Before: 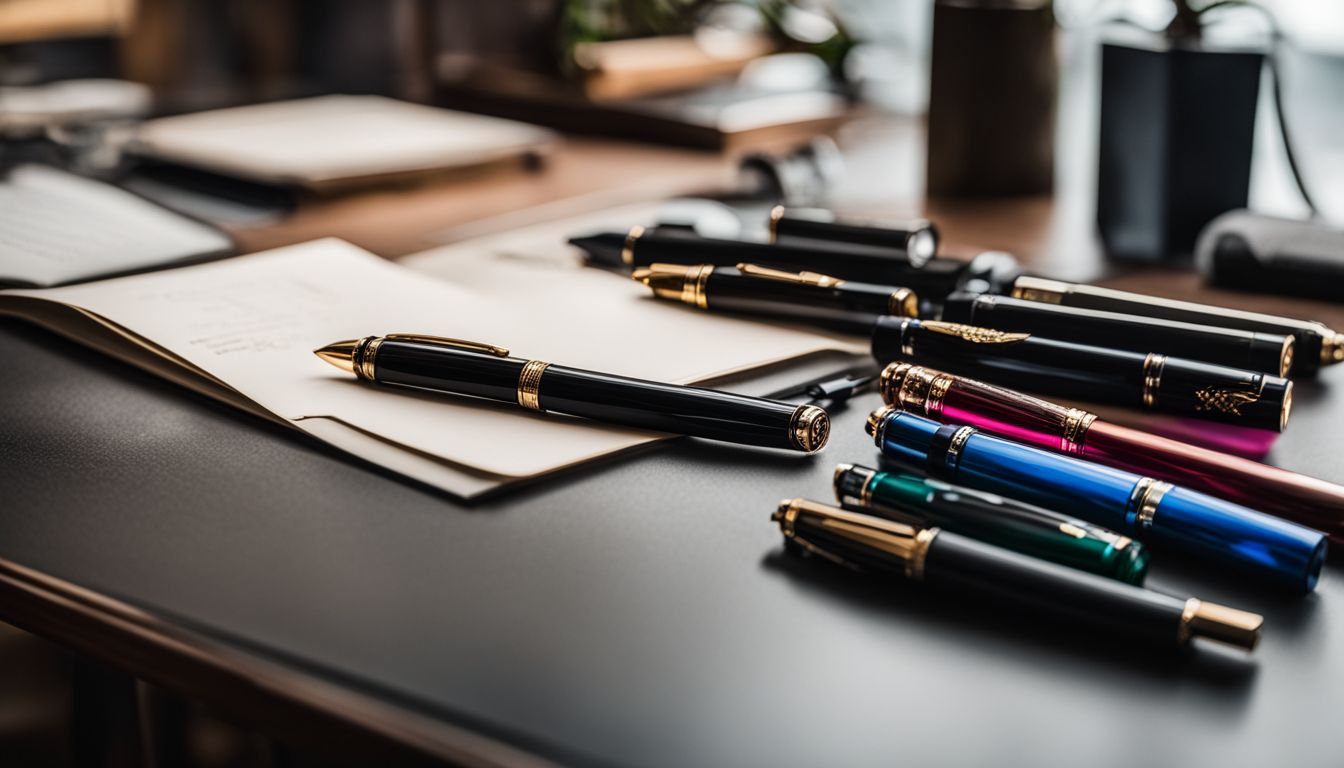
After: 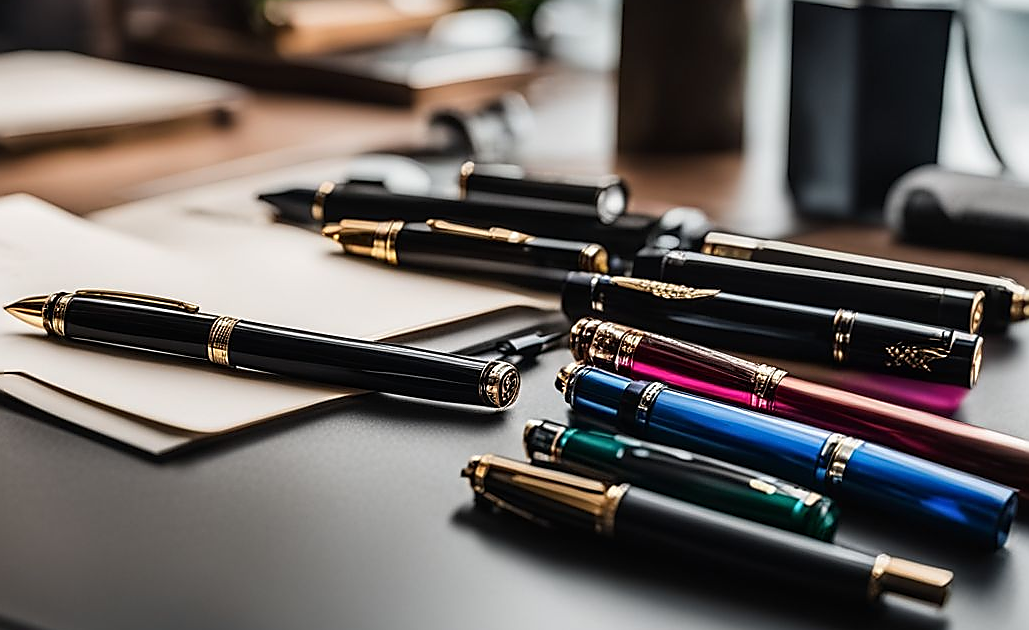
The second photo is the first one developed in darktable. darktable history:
crop: left 23.095%, top 5.827%, bottom 11.854%
sharpen: radius 1.4, amount 1.25, threshold 0.7
